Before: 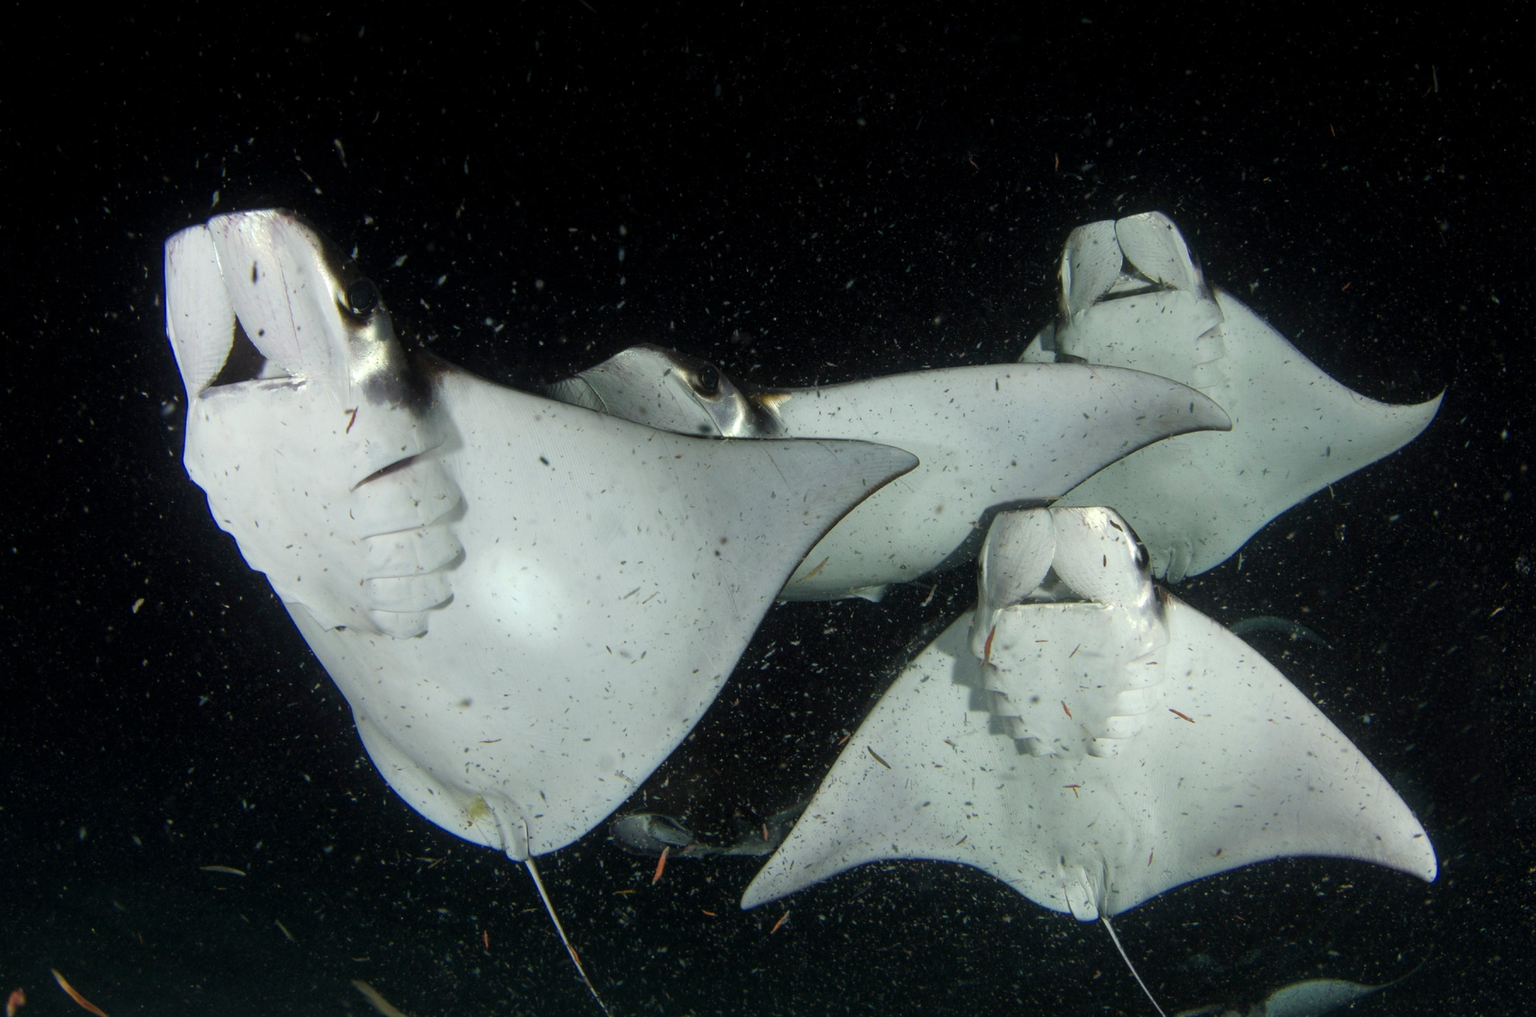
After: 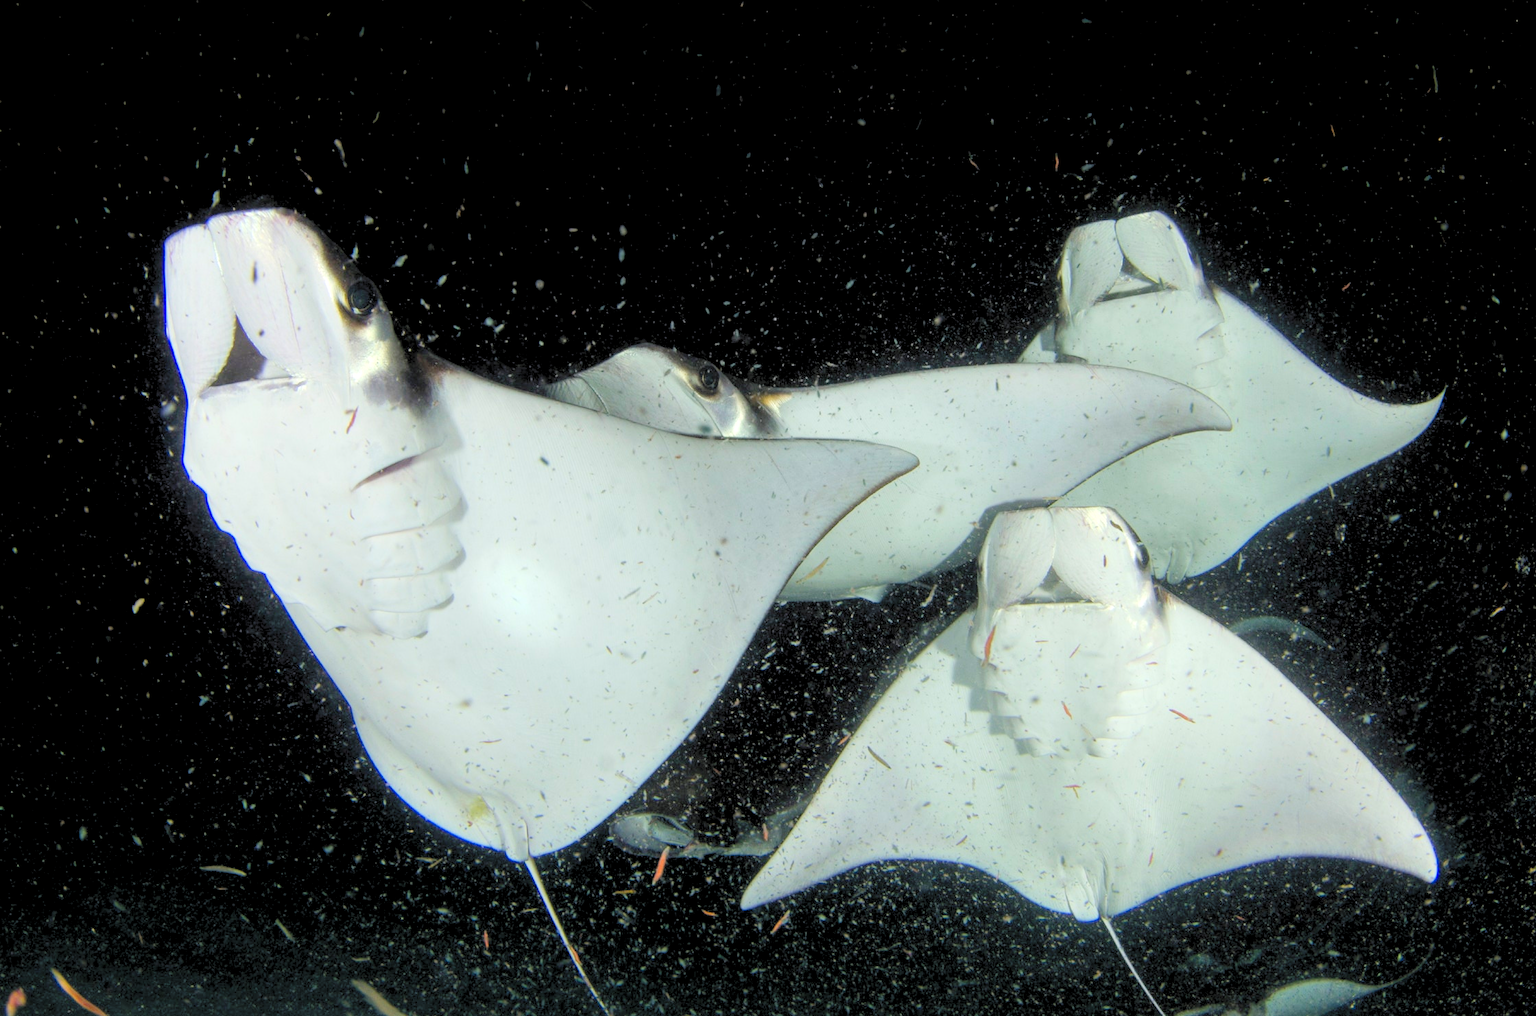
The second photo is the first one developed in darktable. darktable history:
color balance rgb: perceptual saturation grading › global saturation 10%
levels: levels [0.072, 0.414, 0.976]
contrast brightness saturation: brightness 0.13
